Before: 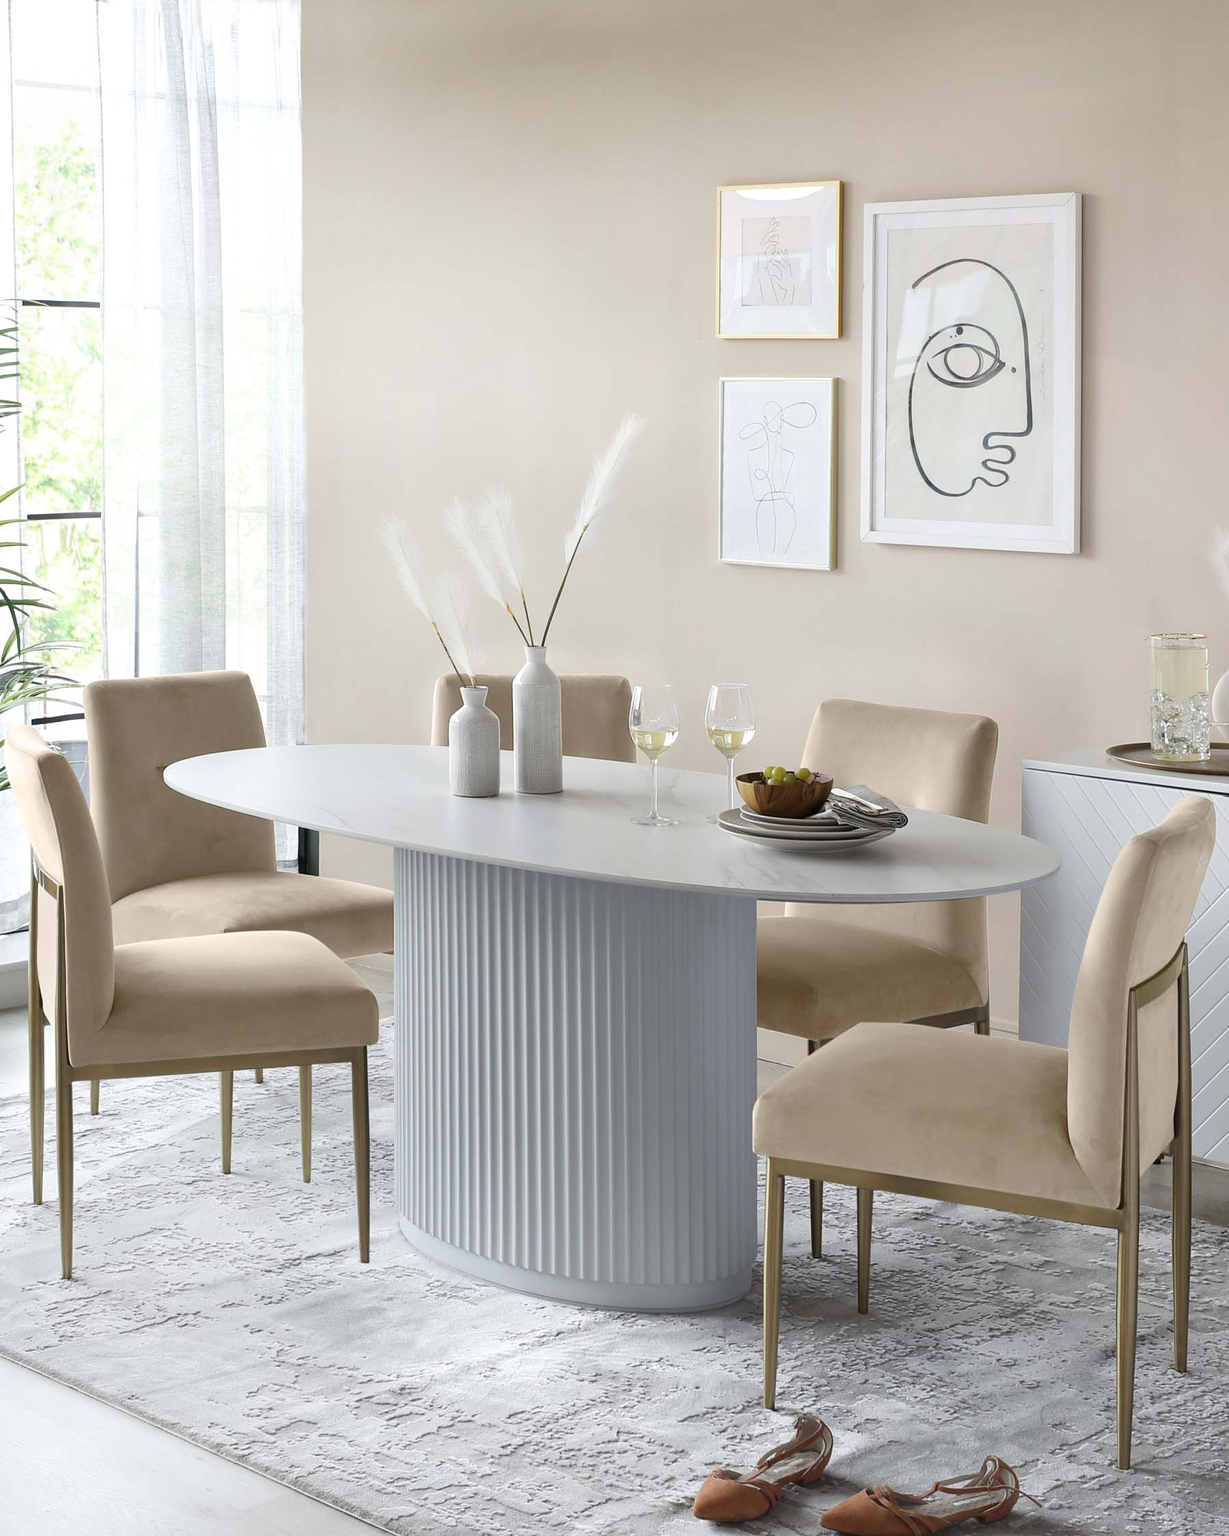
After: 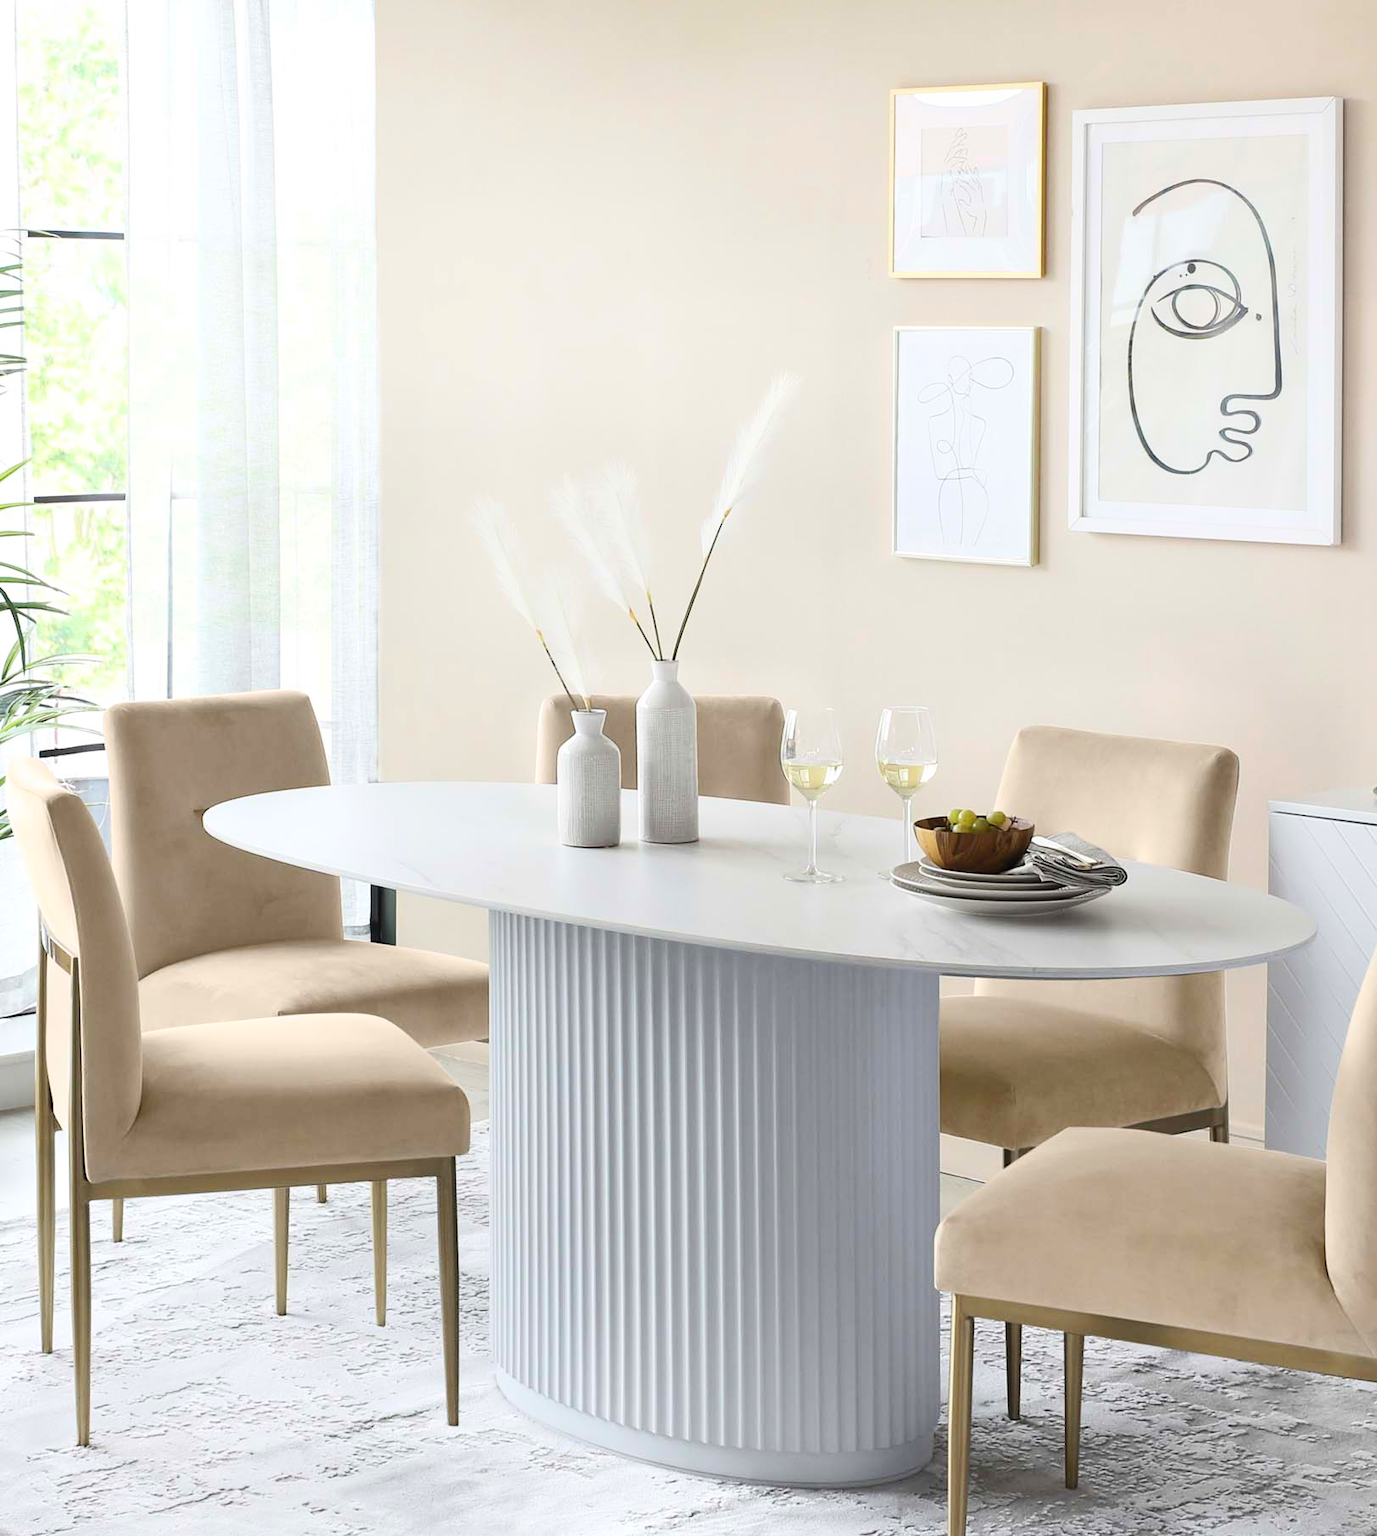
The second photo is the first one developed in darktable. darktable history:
crop: top 7.49%, right 9.717%, bottom 11.943%
contrast brightness saturation: contrast 0.2, brightness 0.16, saturation 0.22
